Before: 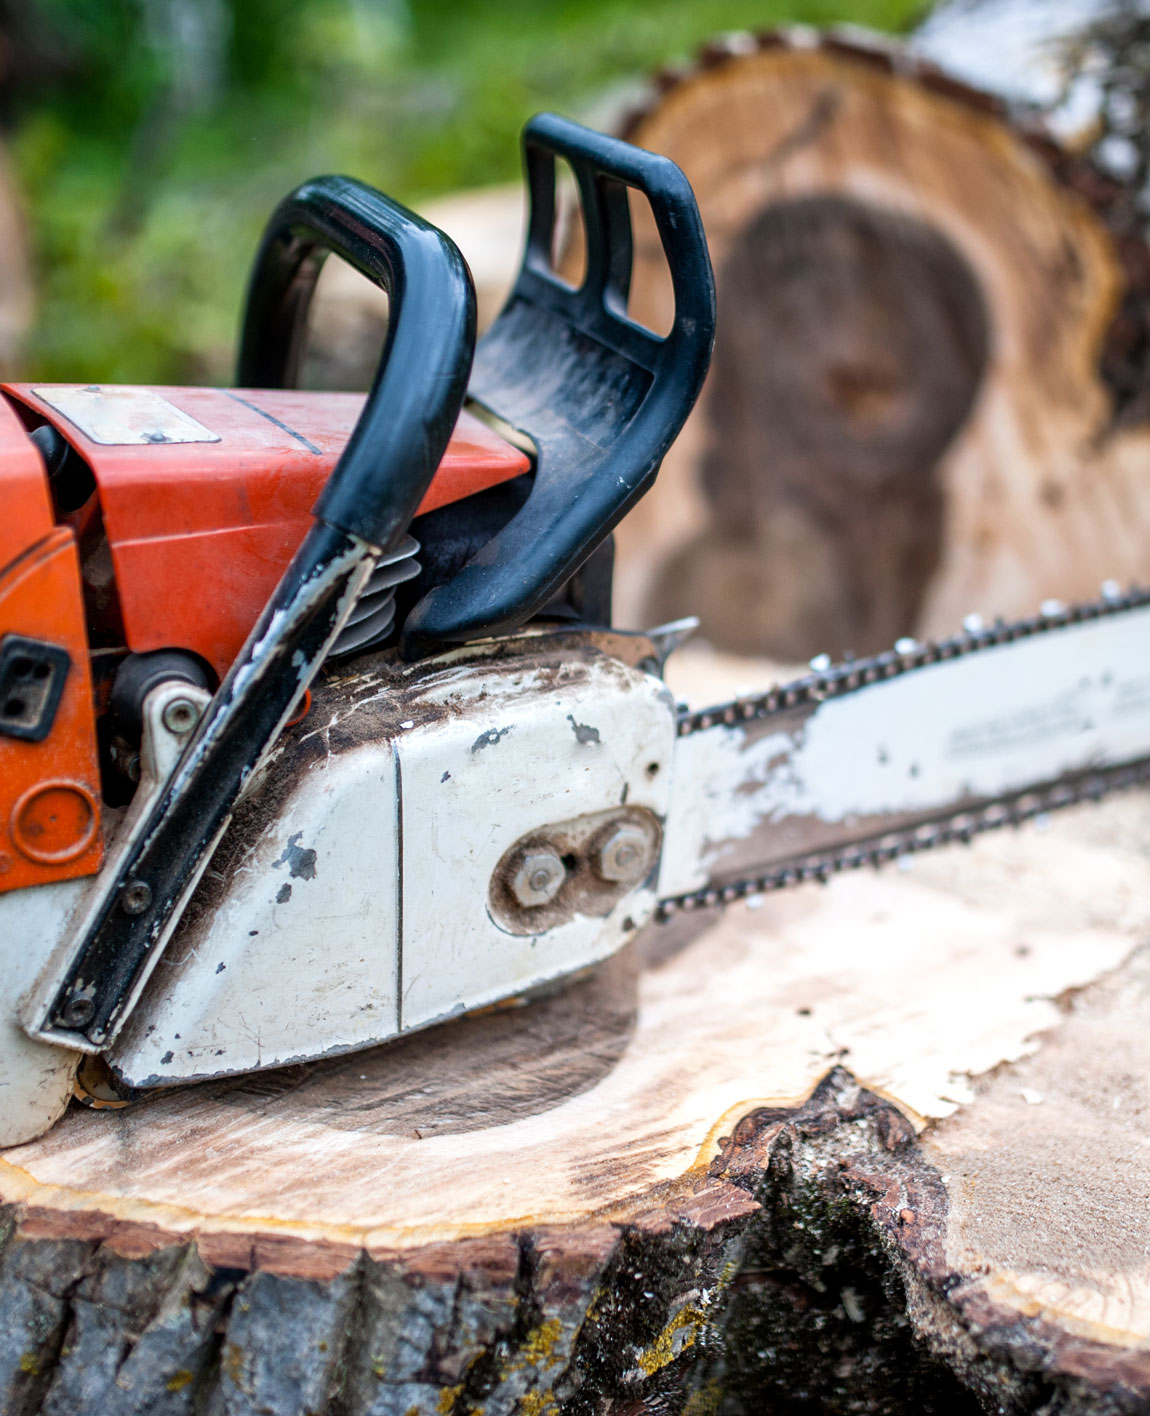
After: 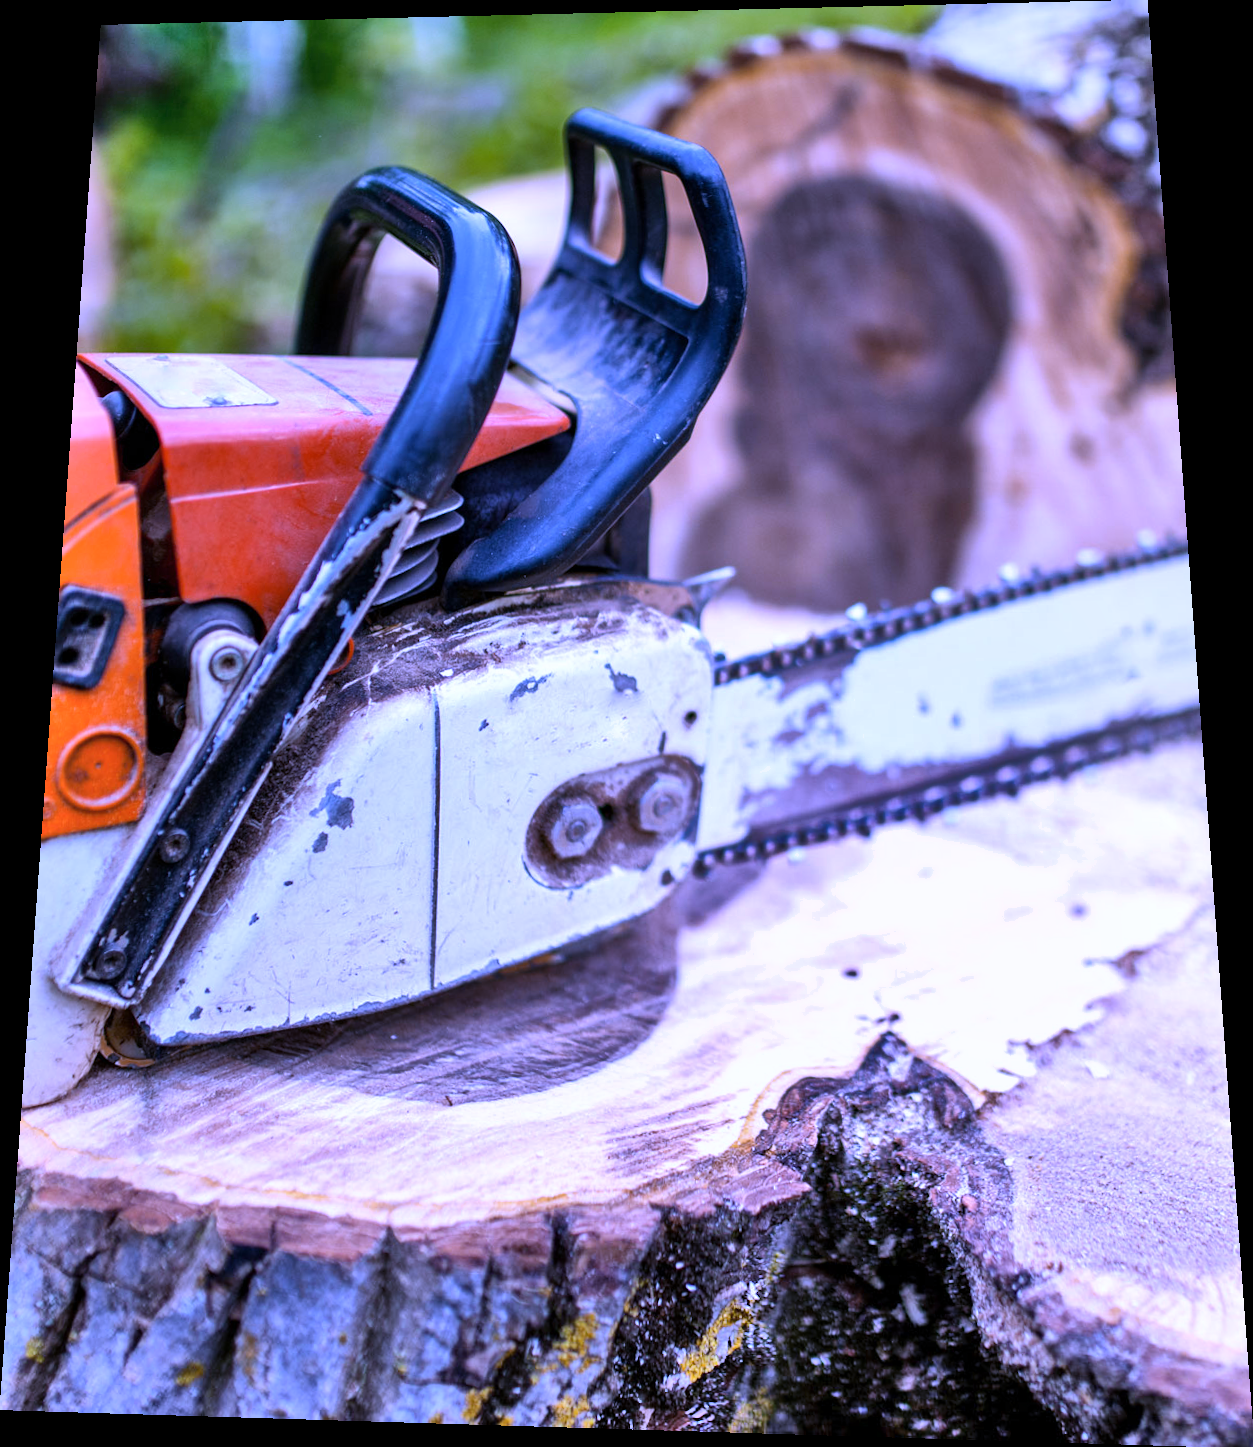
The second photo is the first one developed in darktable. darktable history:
rotate and perspective: rotation 0.128°, lens shift (vertical) -0.181, lens shift (horizontal) -0.044, shear 0.001, automatic cropping off
white balance: red 0.98, blue 1.61
shadows and highlights: shadows 60, soften with gaussian
